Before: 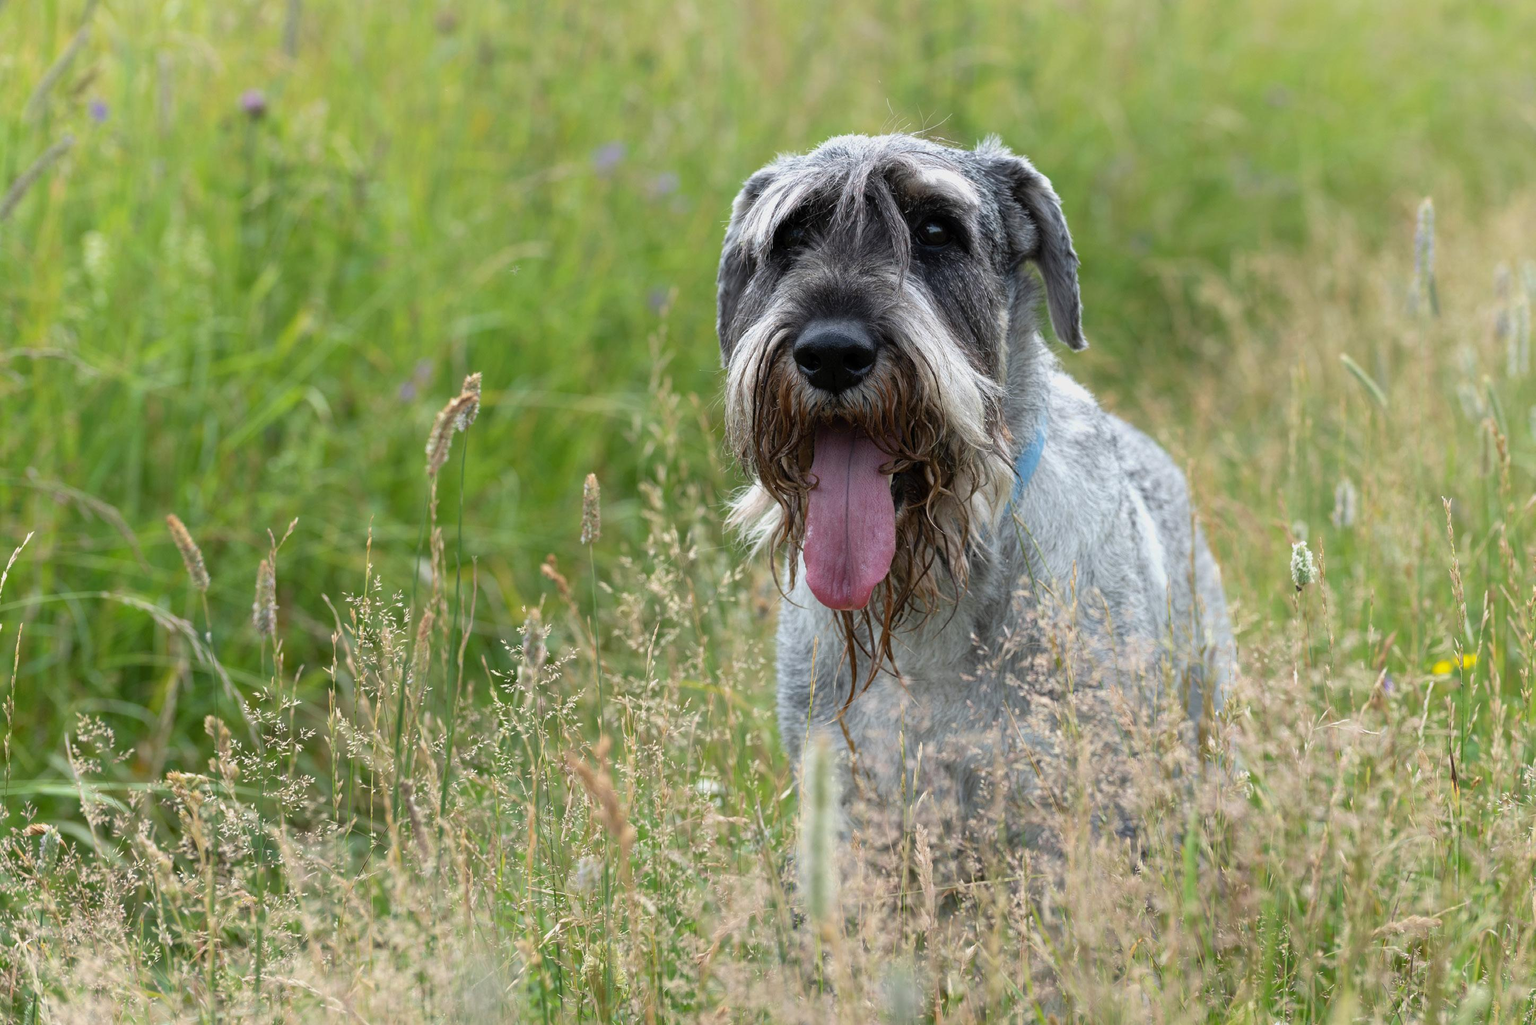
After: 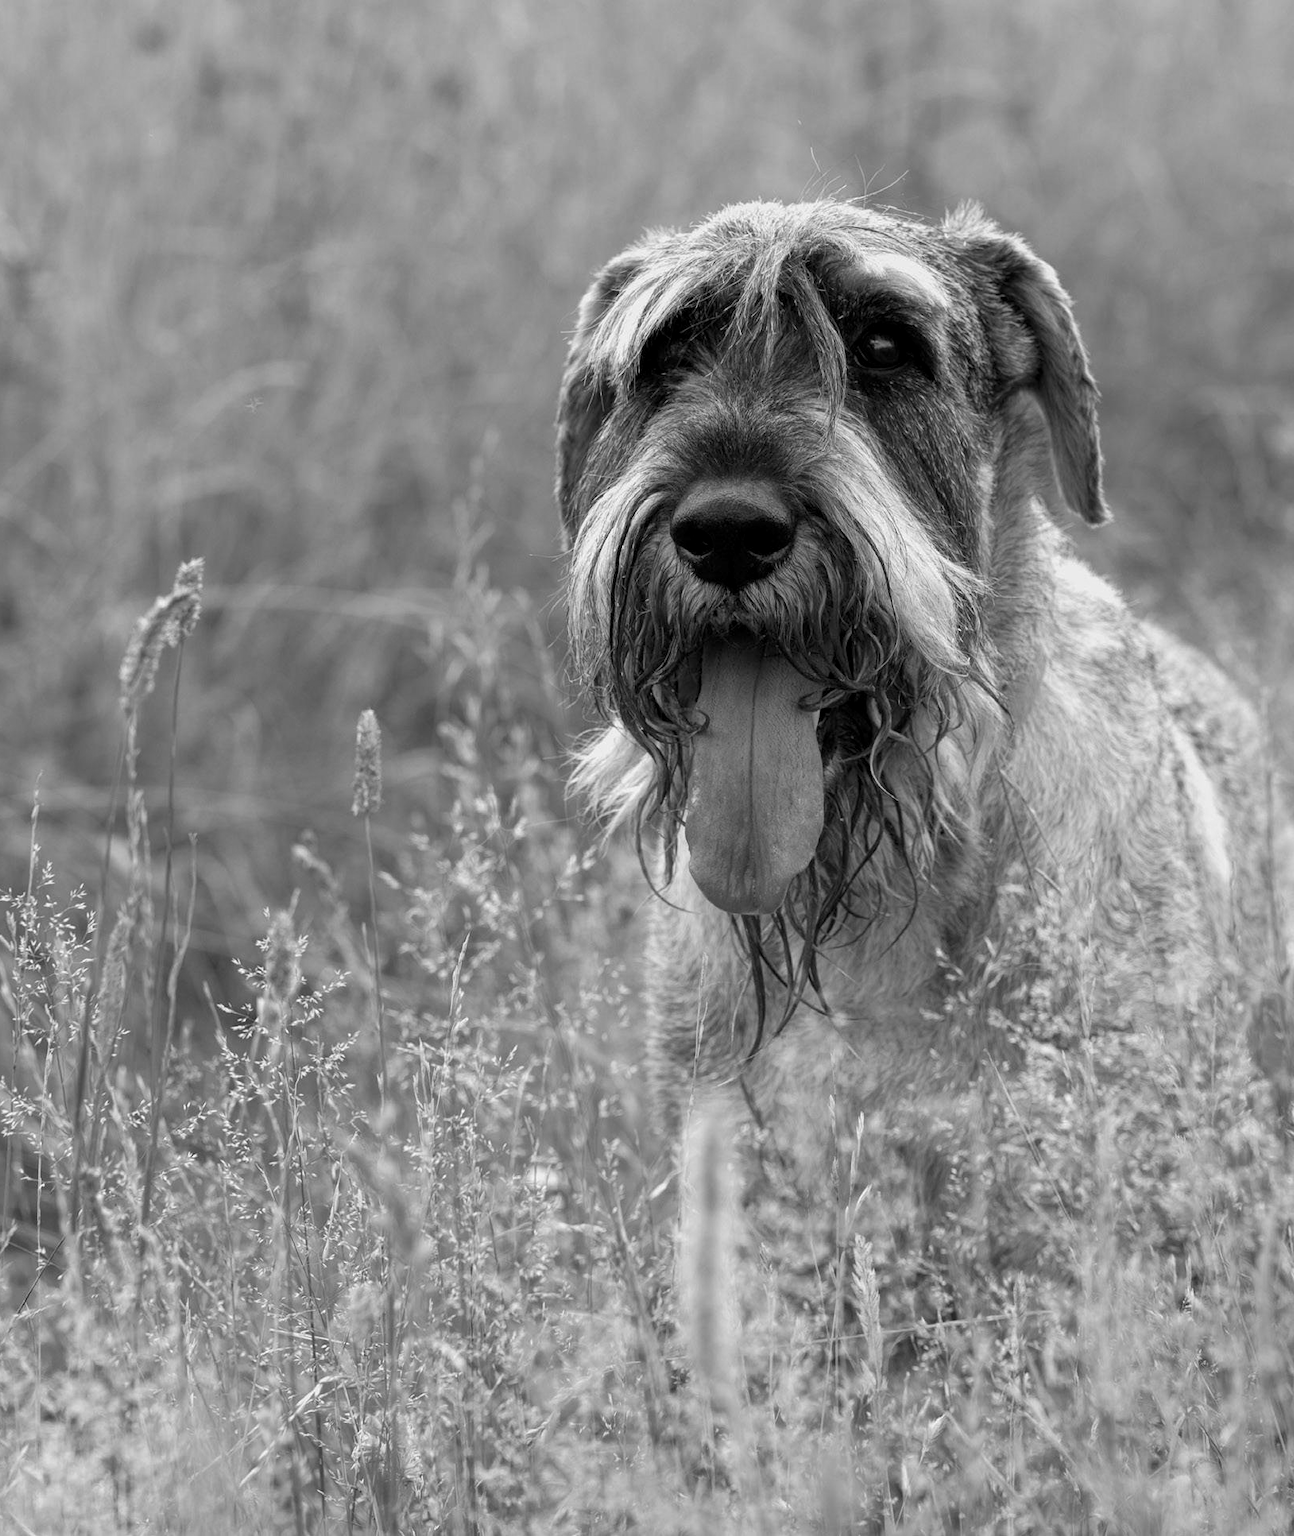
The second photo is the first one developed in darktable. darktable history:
color calibration: output R [1.003, 0.027, -0.041, 0], output G [-0.018, 1.043, -0.038, 0], output B [0.071, -0.086, 1.017, 0], illuminant as shot in camera, x 0.359, y 0.362, temperature 4570.54 K
tone equalizer: on, module defaults
crop and rotate: left 22.516%, right 21.234%
monochrome: a 16.06, b 15.48, size 1
exposure: compensate exposure bias true, compensate highlight preservation false
local contrast: highlights 100%, shadows 100%, detail 120%, midtone range 0.2
shadows and highlights: shadows 37.27, highlights -28.18, soften with gaussian
